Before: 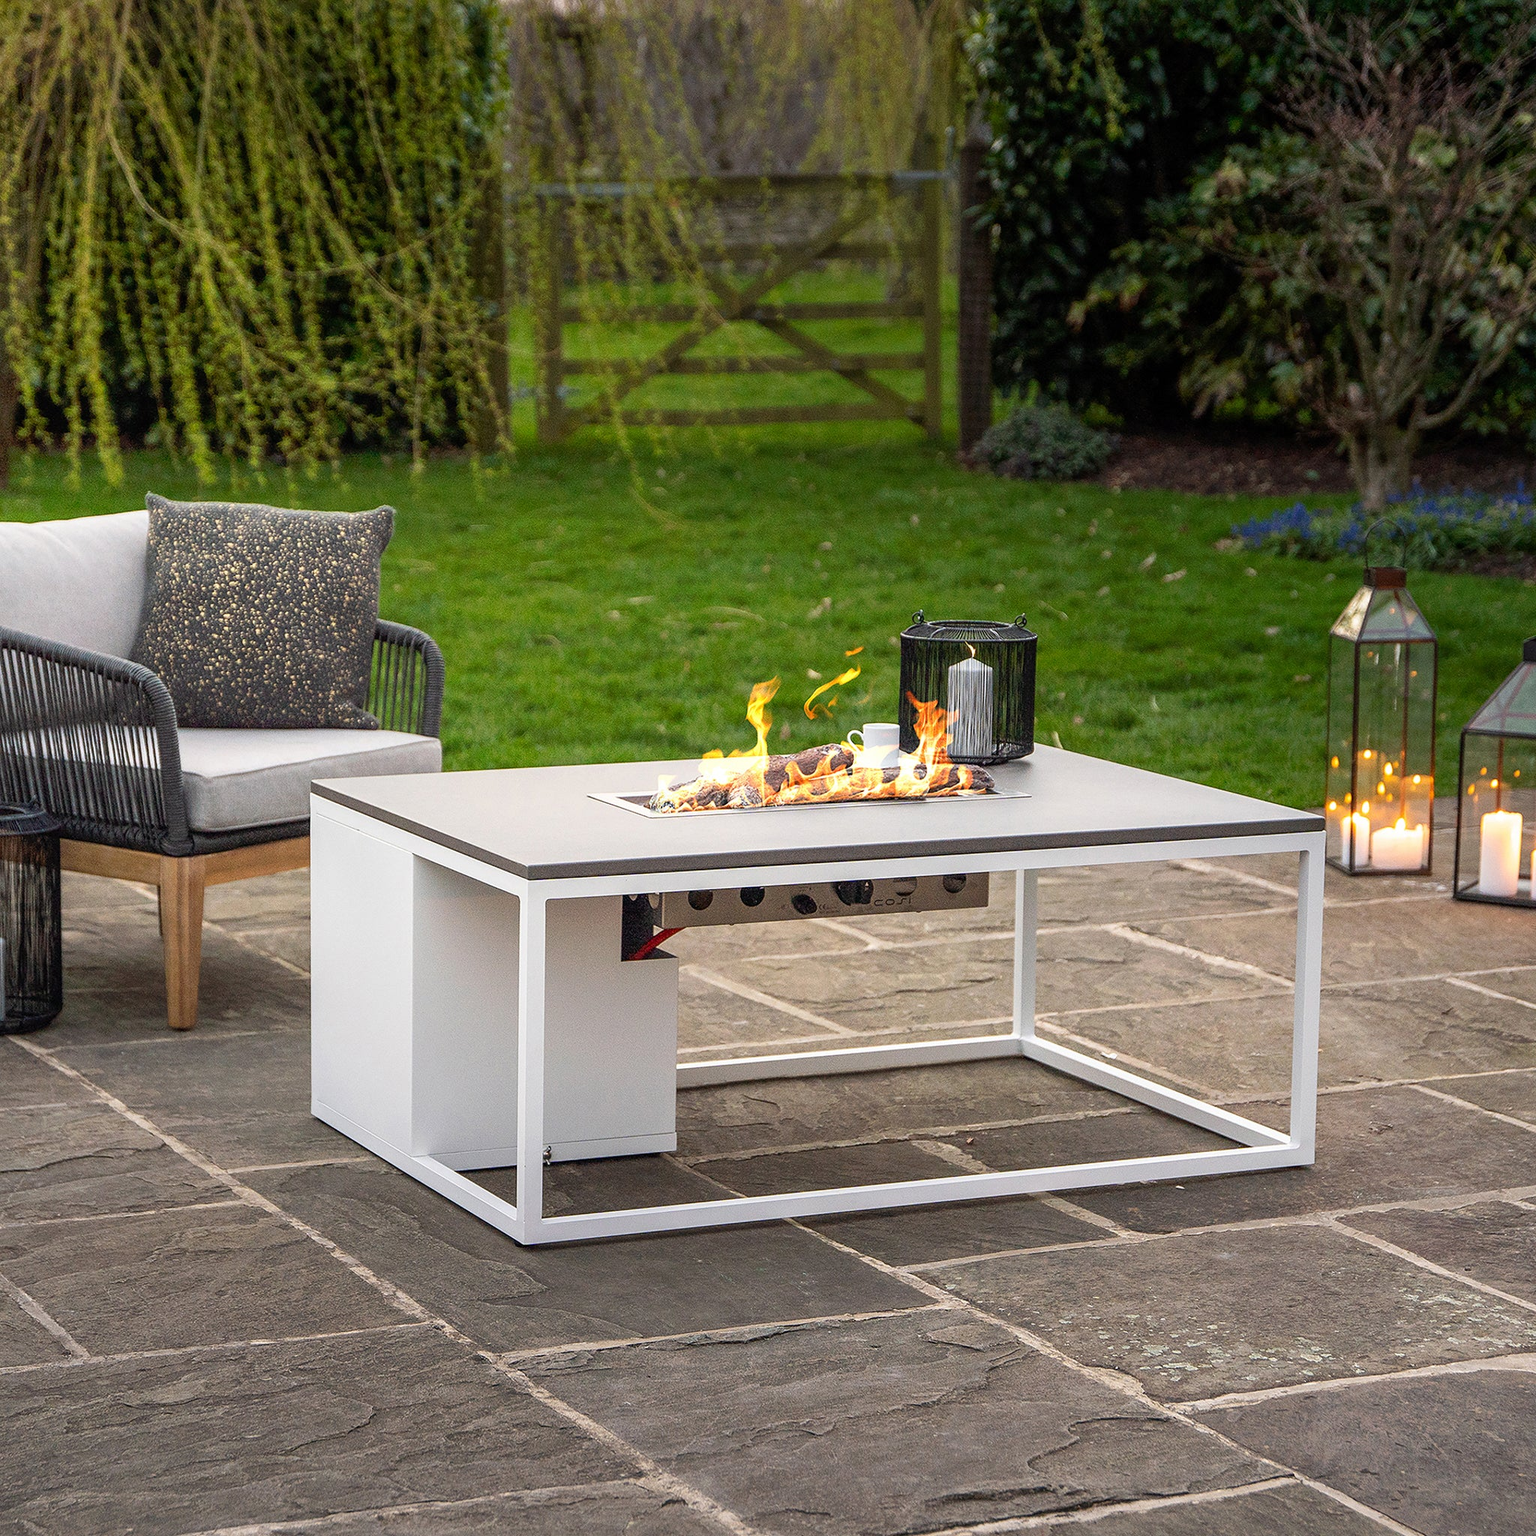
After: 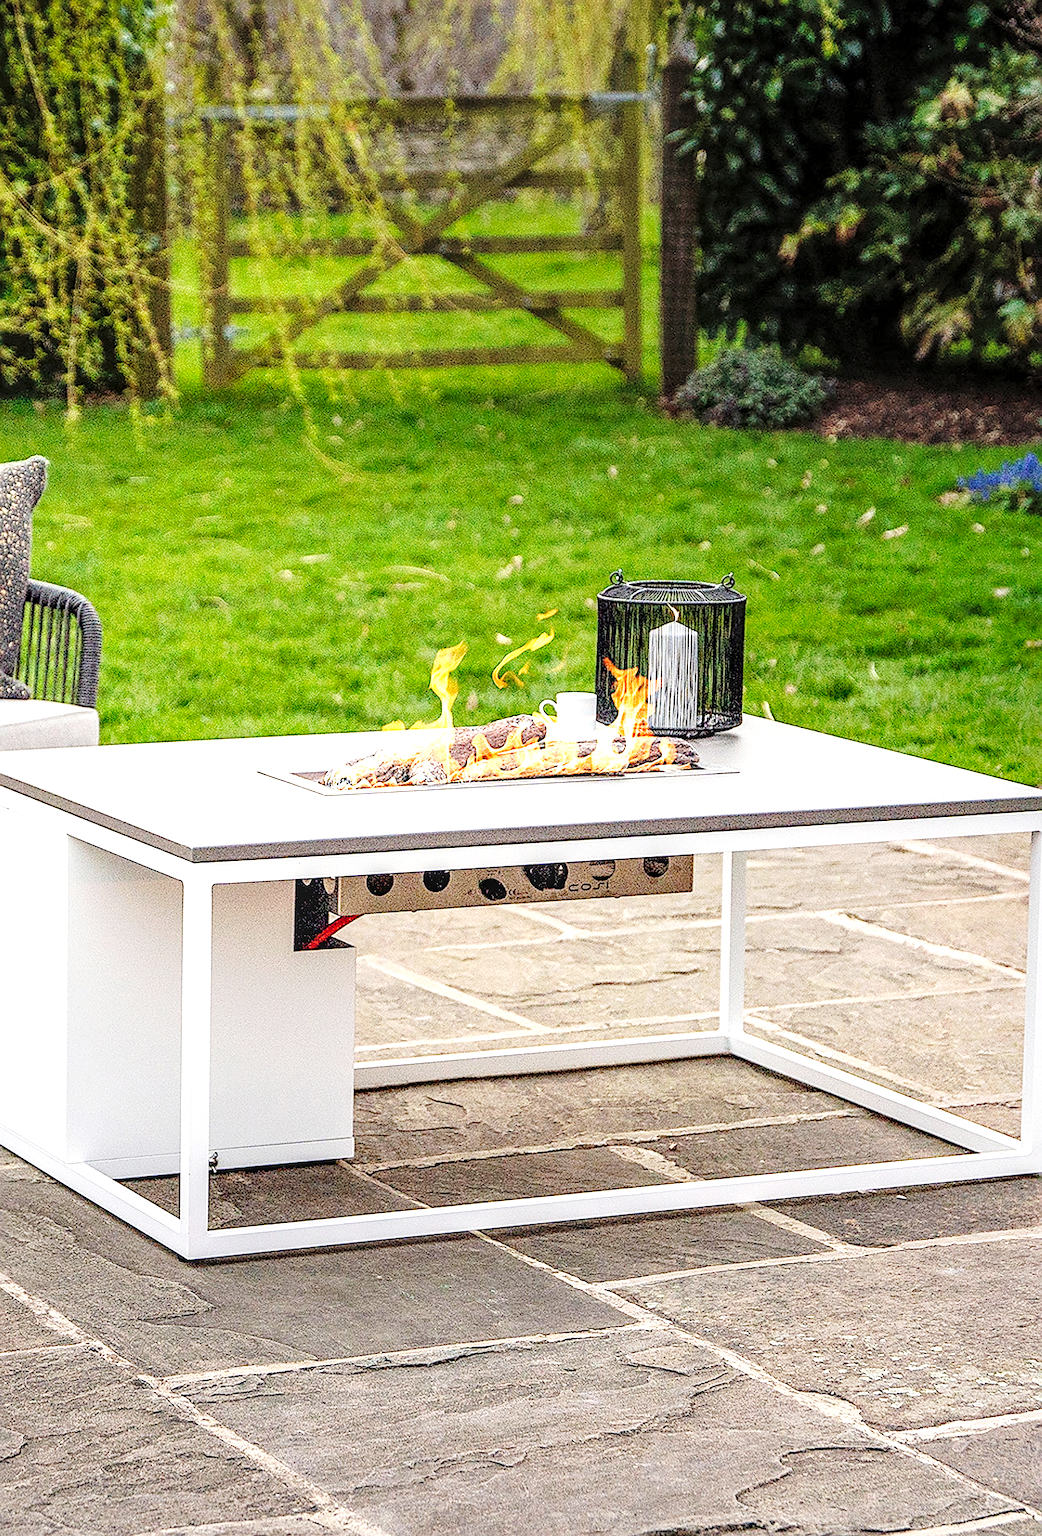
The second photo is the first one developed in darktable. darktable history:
crop and rotate: left 22.864%, top 5.626%, right 14.642%, bottom 2.363%
base curve: curves: ch0 [(0, 0) (0.036, 0.025) (0.121, 0.166) (0.206, 0.329) (0.605, 0.79) (1, 1)], fusion 1, preserve colors none
contrast brightness saturation: brightness 0.146
sharpen: on, module defaults
local contrast: detail 130%
